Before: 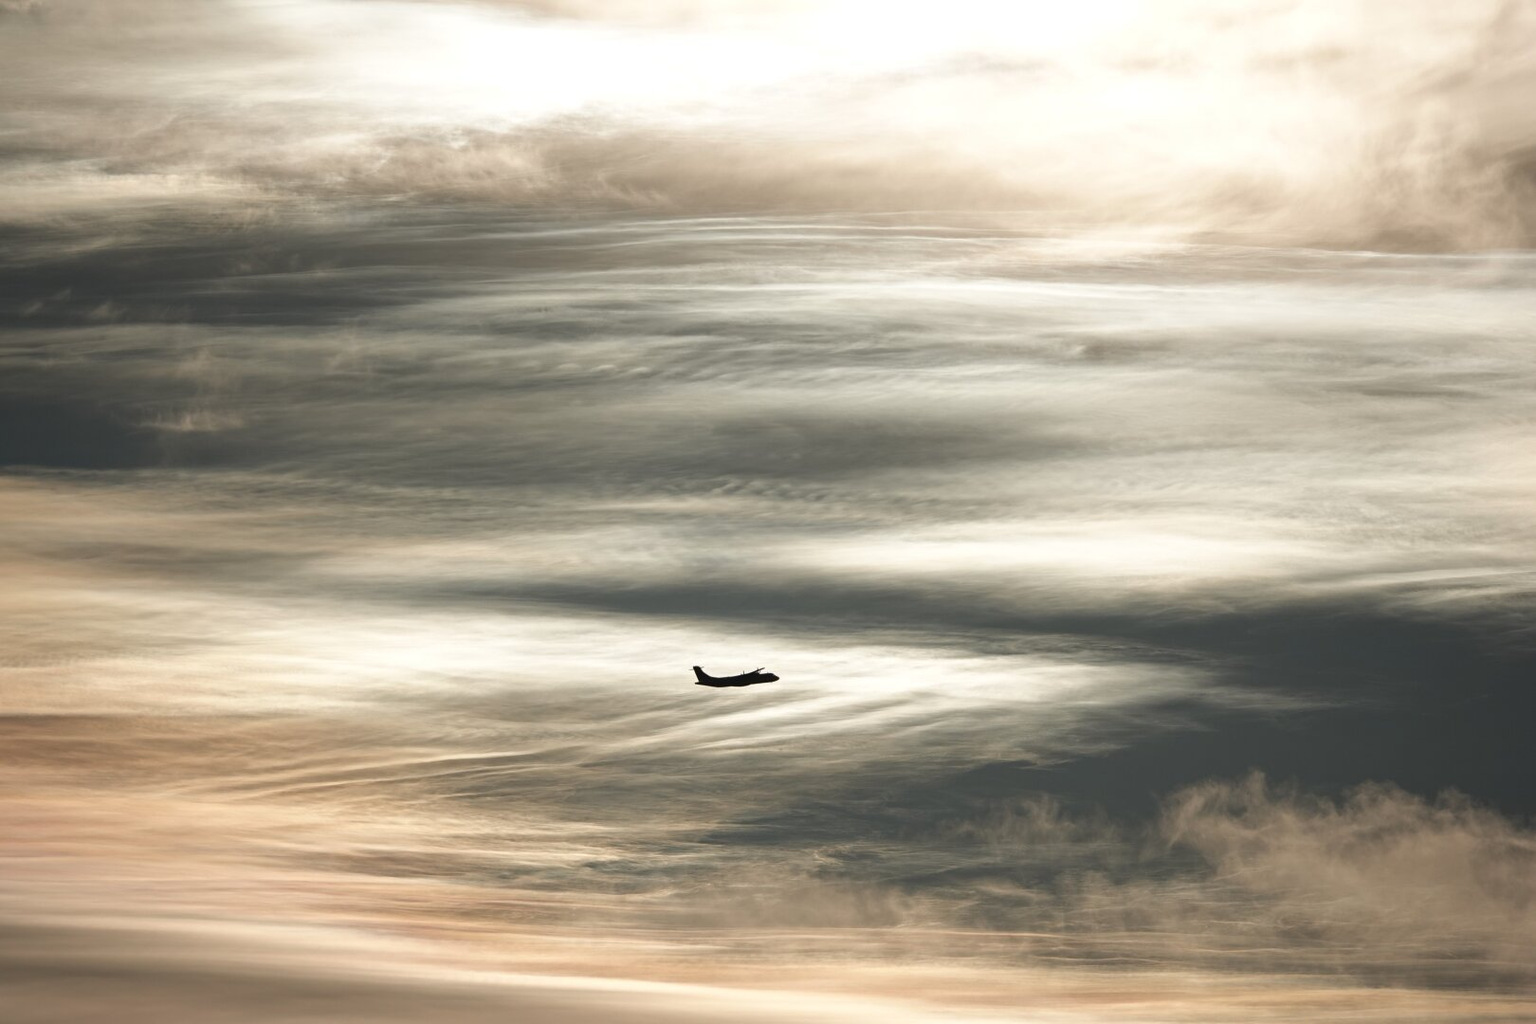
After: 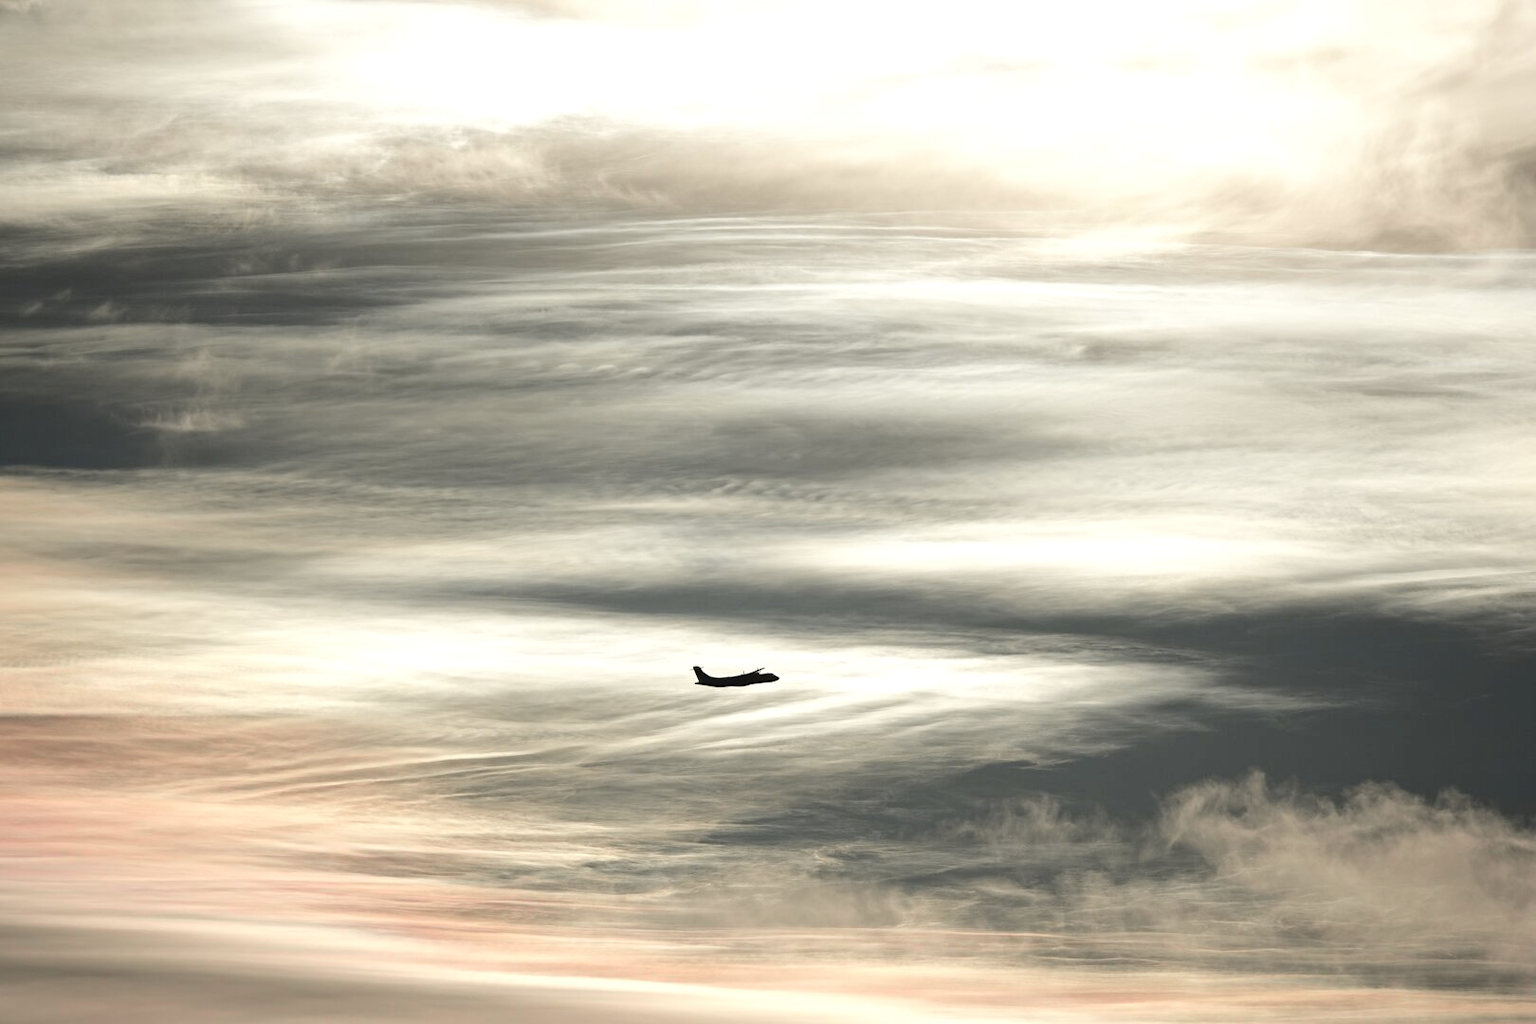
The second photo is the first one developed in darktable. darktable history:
tone curve: curves: ch0 [(0, 0) (0.23, 0.205) (0.486, 0.52) (0.822, 0.825) (0.994, 0.955)]; ch1 [(0, 0) (0.226, 0.261) (0.379, 0.442) (0.469, 0.472) (0.495, 0.495) (0.514, 0.504) (0.561, 0.568) (0.59, 0.612) (1, 1)]; ch2 [(0, 0) (0.269, 0.299) (0.459, 0.441) (0.498, 0.499) (0.523, 0.52) (0.586, 0.569) (0.635, 0.617) (0.659, 0.681) (0.718, 0.764) (1, 1)], color space Lab, independent channels, preserve colors none
exposure: exposure 0.402 EV, compensate highlight preservation false
